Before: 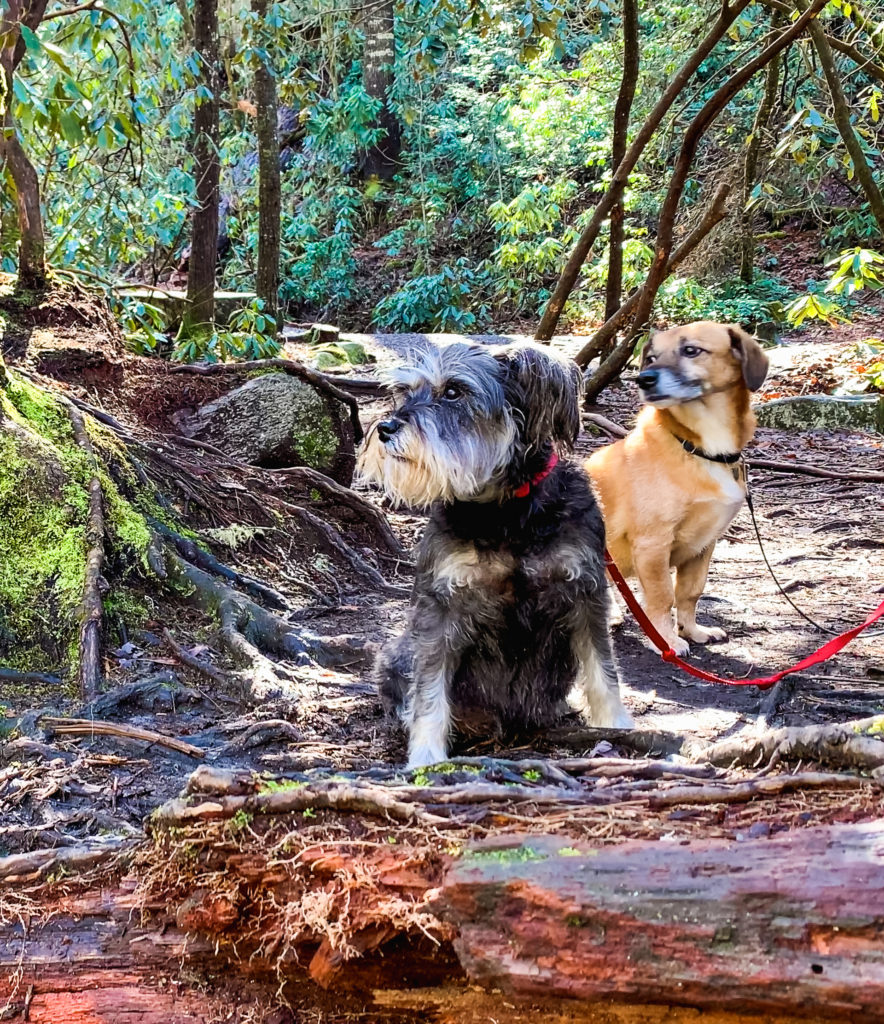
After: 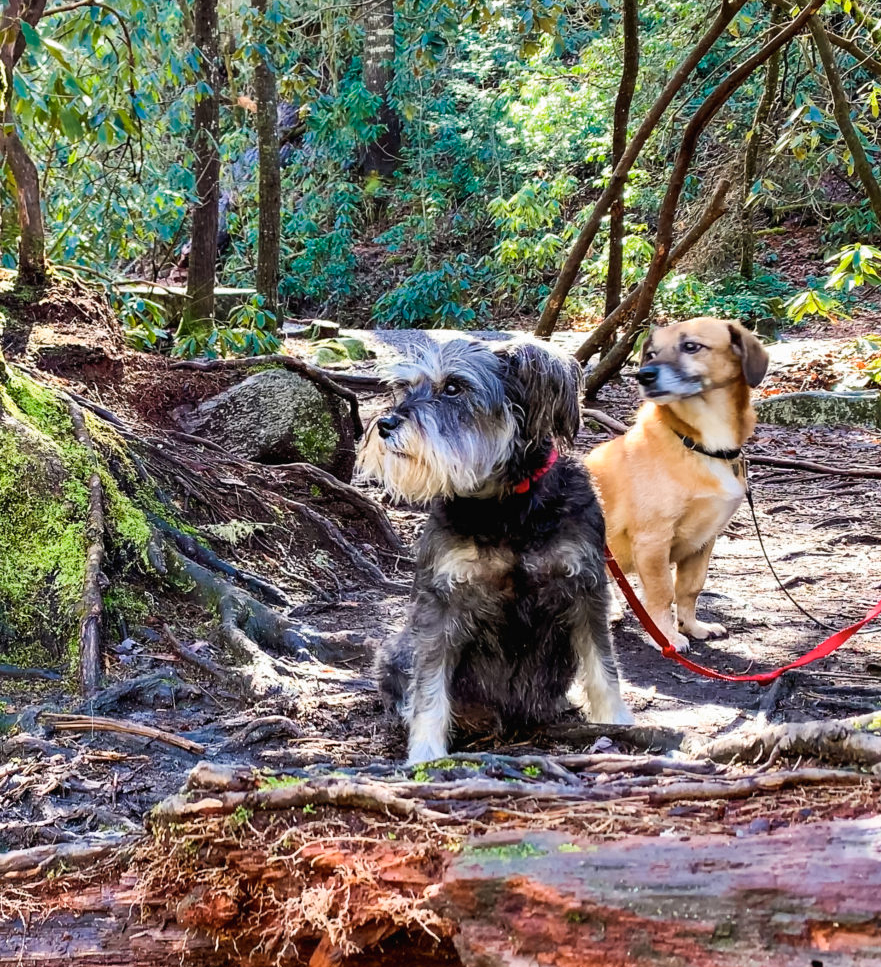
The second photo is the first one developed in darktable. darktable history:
color zones: curves: ch0 [(0.25, 0.5) (0.636, 0.25) (0.75, 0.5)]
crop: top 0.448%, right 0.264%, bottom 5.045%
